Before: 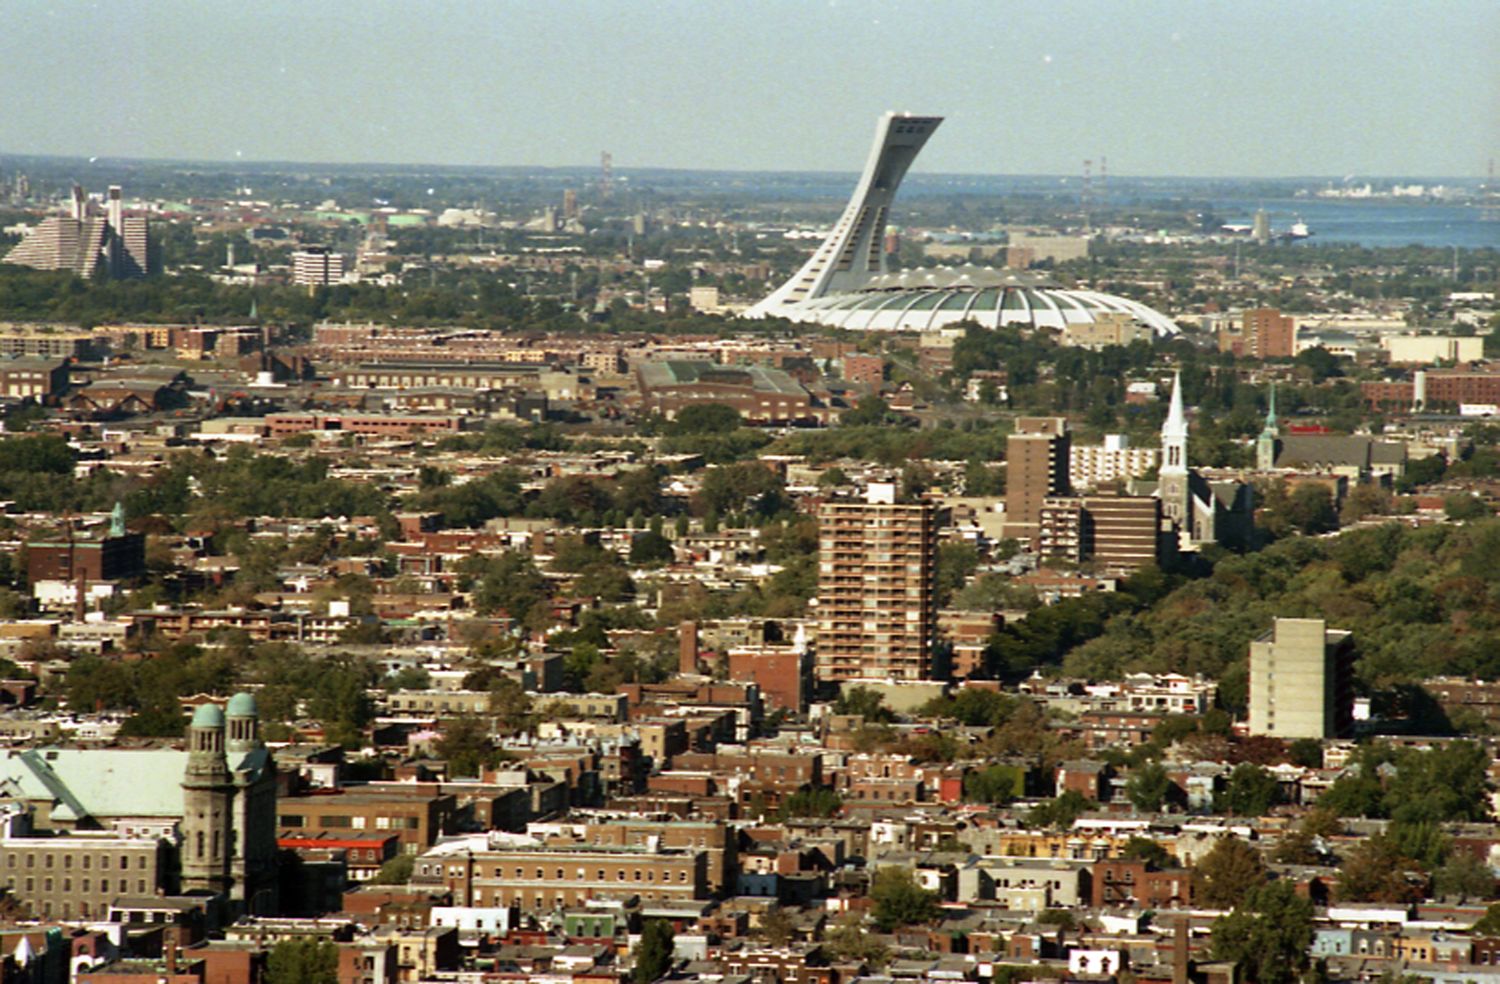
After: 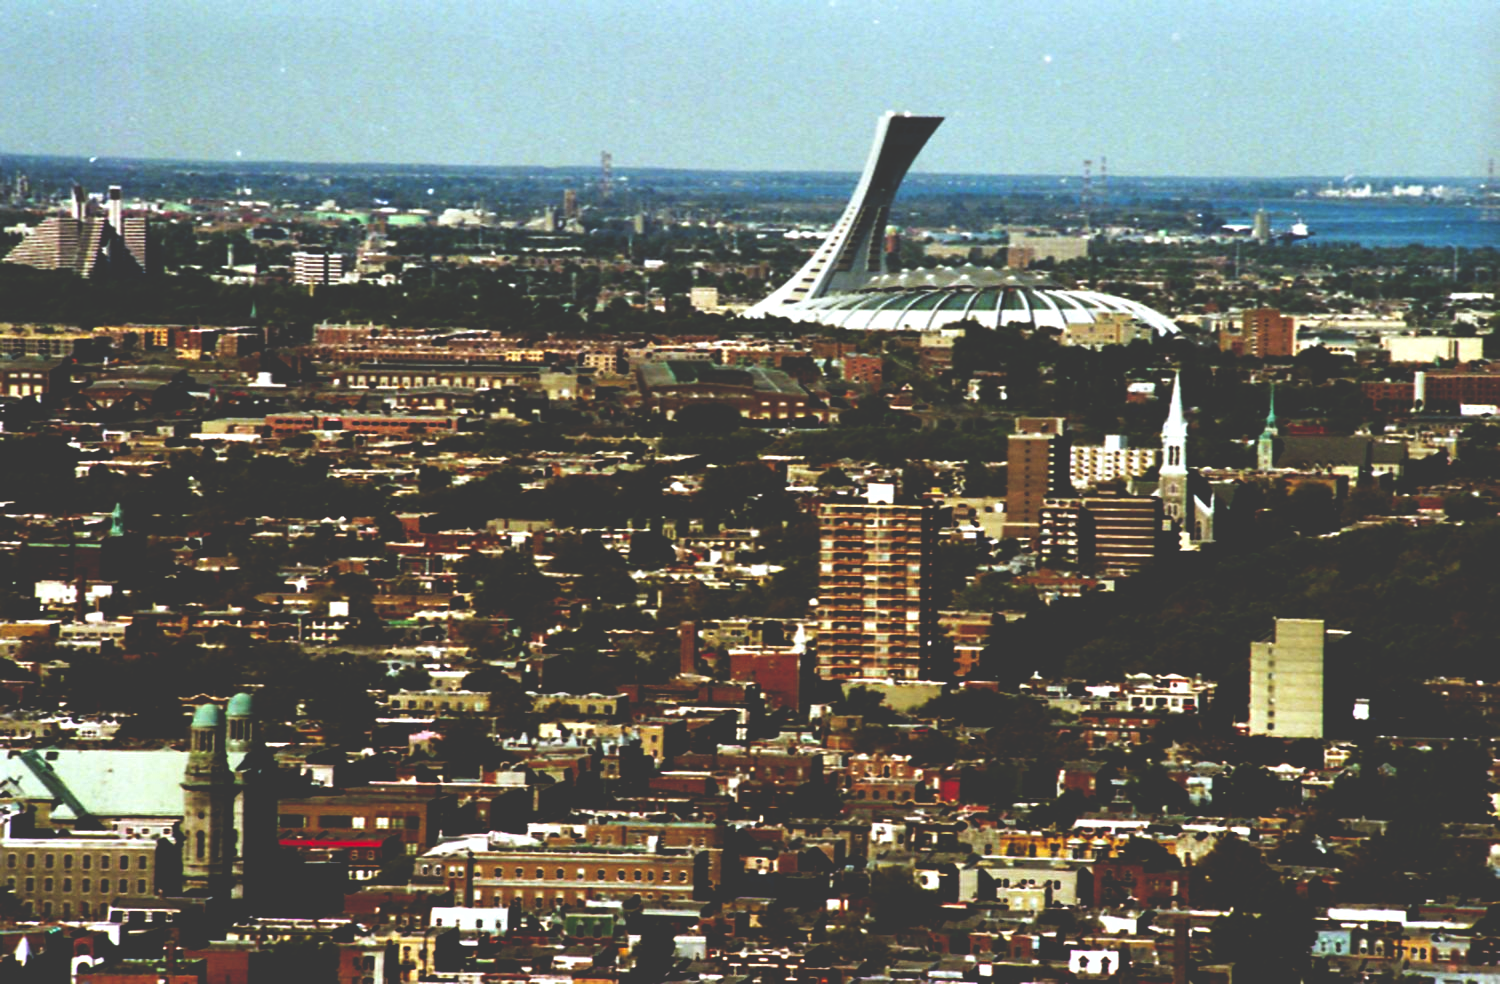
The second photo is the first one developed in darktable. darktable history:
base curve: curves: ch0 [(0, 0.036) (0.083, 0.04) (0.804, 1)], preserve colors none
white balance: red 0.967, blue 1.049
